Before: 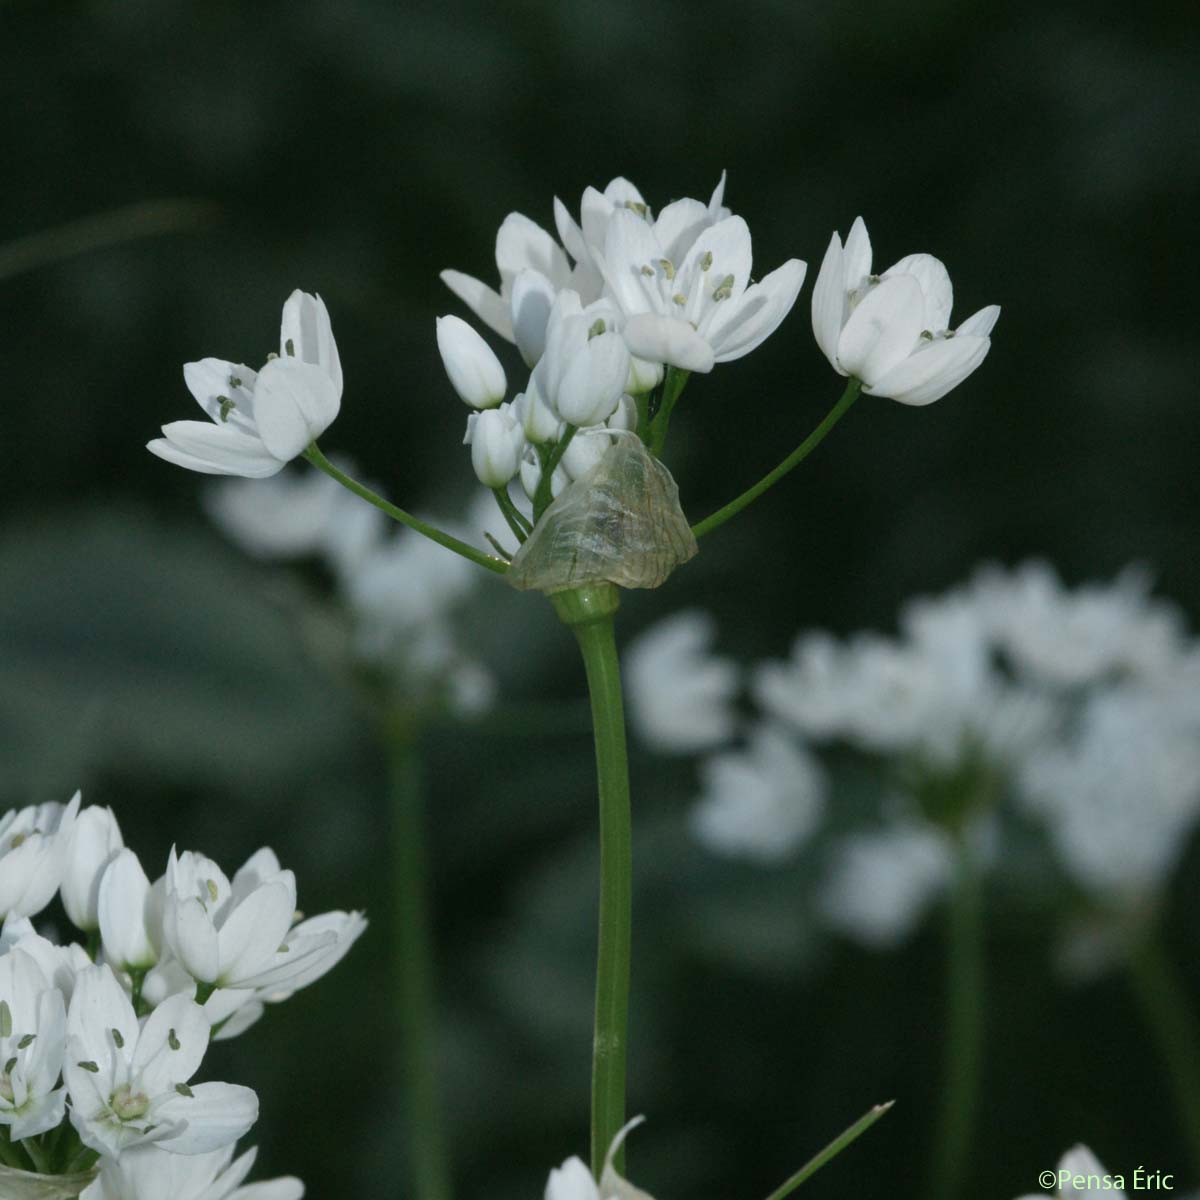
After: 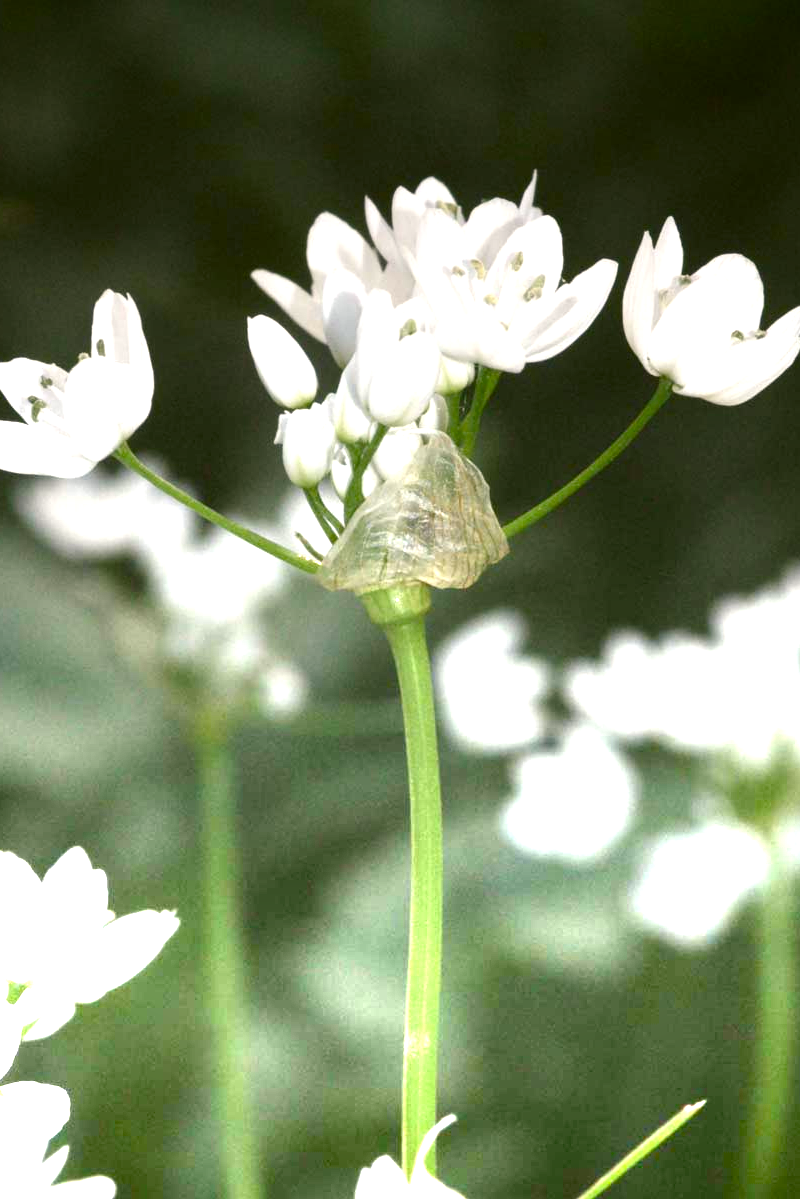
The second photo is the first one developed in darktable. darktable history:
crop and rotate: left 15.754%, right 17.579%
white balance: emerald 1
color correction: highlights a* 6.27, highlights b* 8.19, shadows a* 5.94, shadows b* 7.23, saturation 0.9
vignetting: fall-off start 88.53%, fall-off radius 44.2%, saturation 0.376, width/height ratio 1.161
exposure: black level correction 0, exposure 1 EV, compensate exposure bias true, compensate highlight preservation false
color balance rgb: perceptual saturation grading › global saturation 20%, perceptual saturation grading › highlights -25%, perceptual saturation grading › shadows 25%
graduated density: density -3.9 EV
